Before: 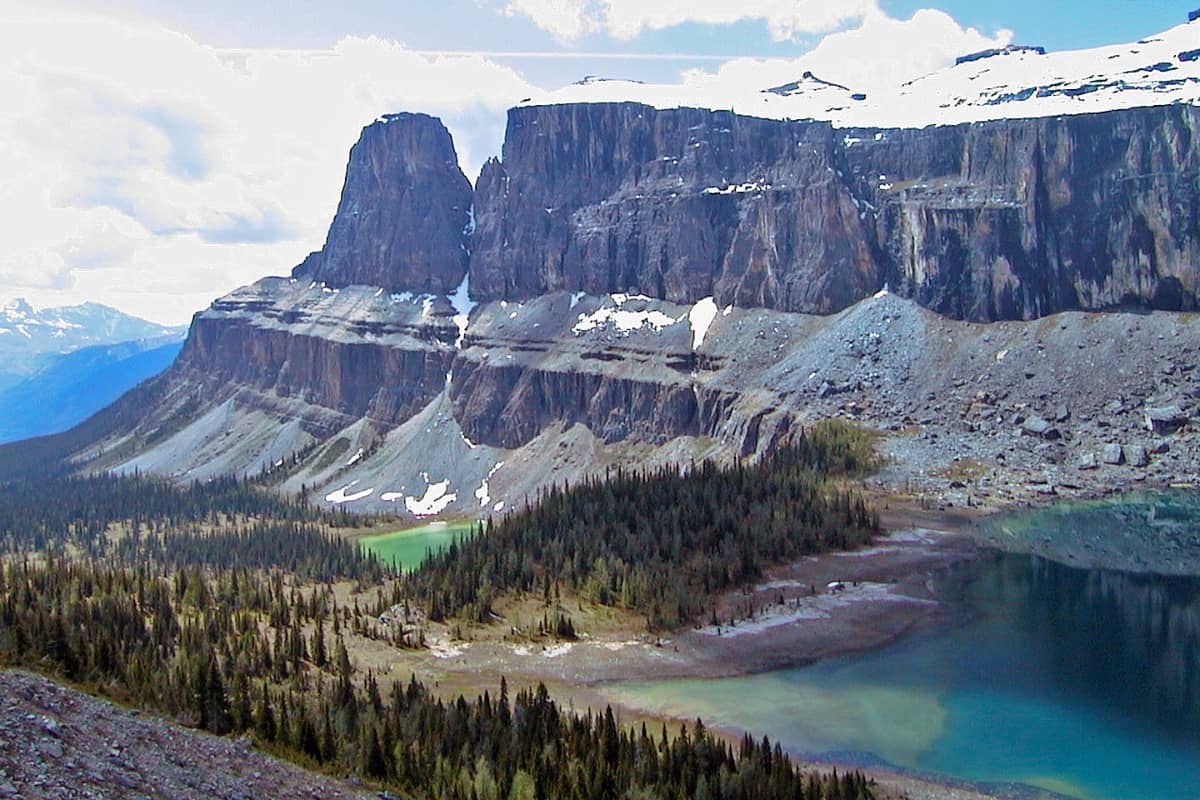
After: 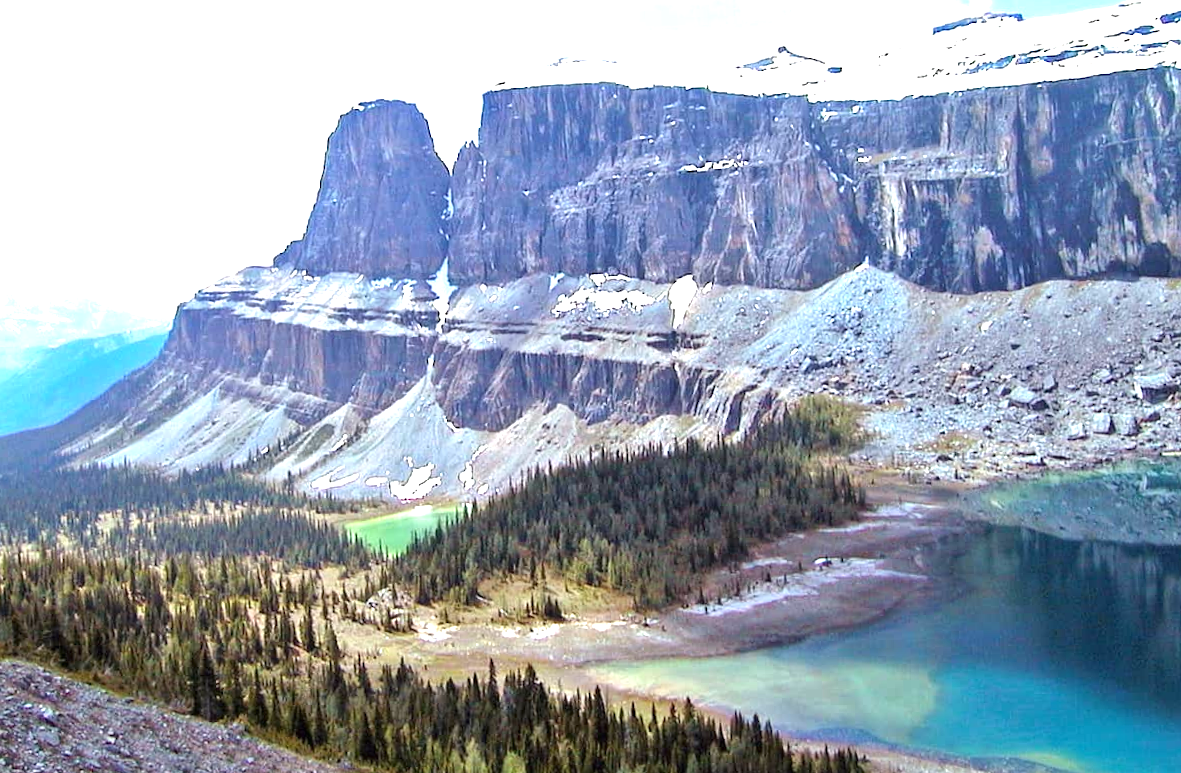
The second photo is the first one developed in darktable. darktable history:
rotate and perspective: rotation -1.32°, lens shift (horizontal) -0.031, crop left 0.015, crop right 0.985, crop top 0.047, crop bottom 0.982
exposure: black level correction 0, exposure 1.2 EV, compensate highlight preservation false
